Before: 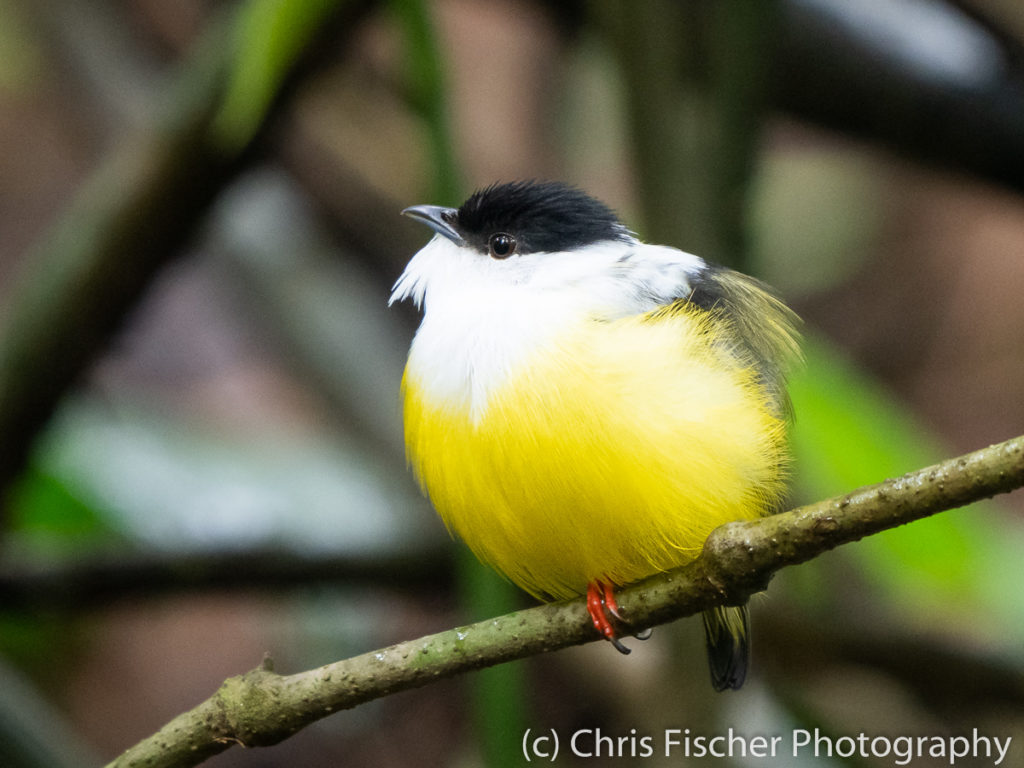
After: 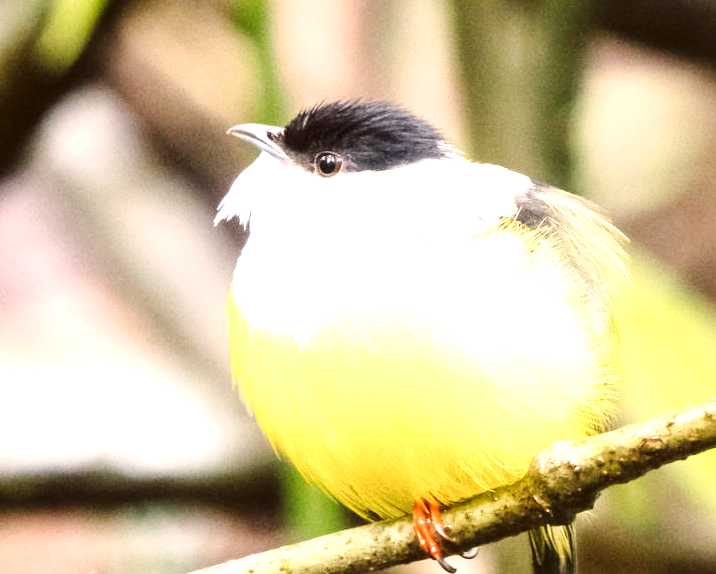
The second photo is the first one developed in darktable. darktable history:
crop and rotate: left 17.046%, top 10.659%, right 12.989%, bottom 14.553%
color correction: highlights a* 10.21, highlights b* 9.79, shadows a* 8.61, shadows b* 7.88, saturation 0.8
exposure: black level correction 0, exposure 1.3 EV, compensate exposure bias true, compensate highlight preservation false
base curve: curves: ch0 [(0, 0) (0.032, 0.025) (0.121, 0.166) (0.206, 0.329) (0.605, 0.79) (1, 1)], preserve colors none
